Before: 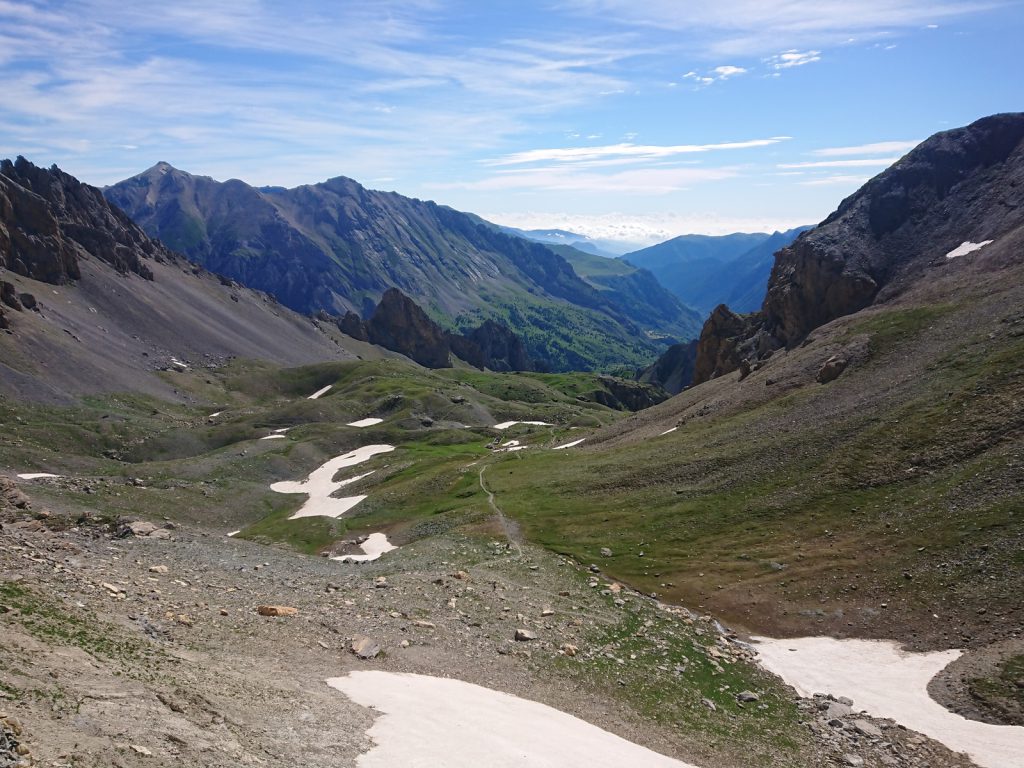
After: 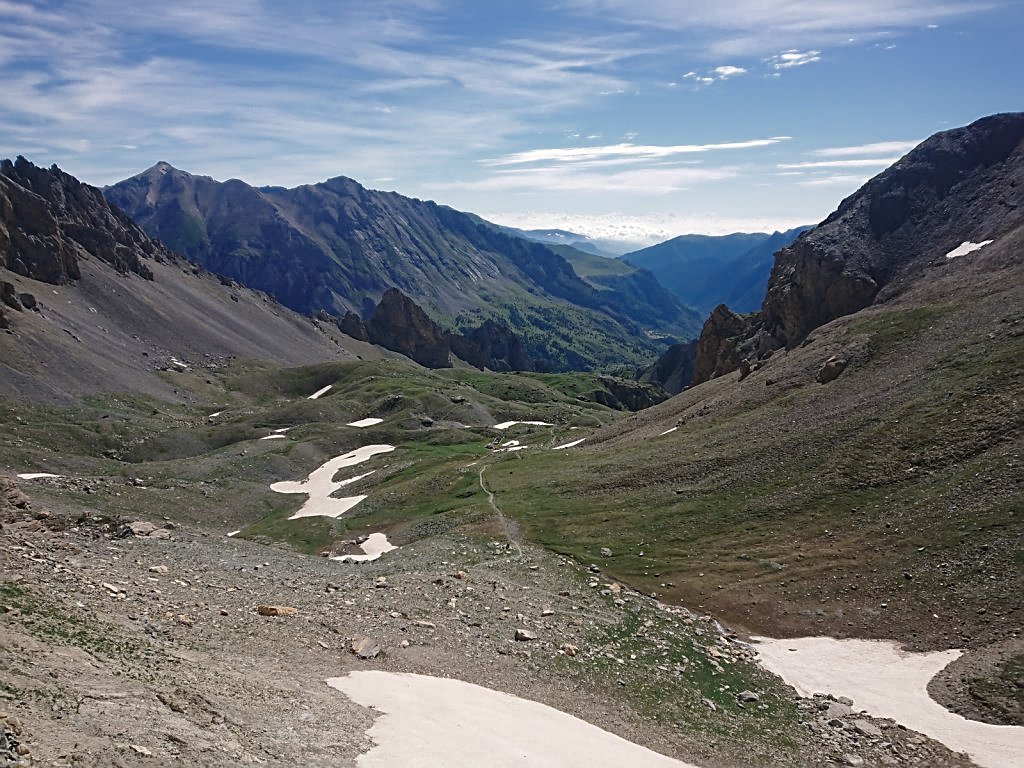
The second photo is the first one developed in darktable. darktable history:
sharpen: on, module defaults
color zones: curves: ch0 [(0, 0.5) (0.125, 0.4) (0.25, 0.5) (0.375, 0.4) (0.5, 0.4) (0.625, 0.35) (0.75, 0.35) (0.875, 0.5)]; ch1 [(0, 0.35) (0.125, 0.45) (0.25, 0.35) (0.375, 0.35) (0.5, 0.35) (0.625, 0.35) (0.75, 0.45) (0.875, 0.35)]; ch2 [(0, 0.6) (0.125, 0.5) (0.25, 0.5) (0.375, 0.6) (0.5, 0.6) (0.625, 0.5) (0.75, 0.5) (0.875, 0.5)]
white balance: red 1.009, blue 0.985
